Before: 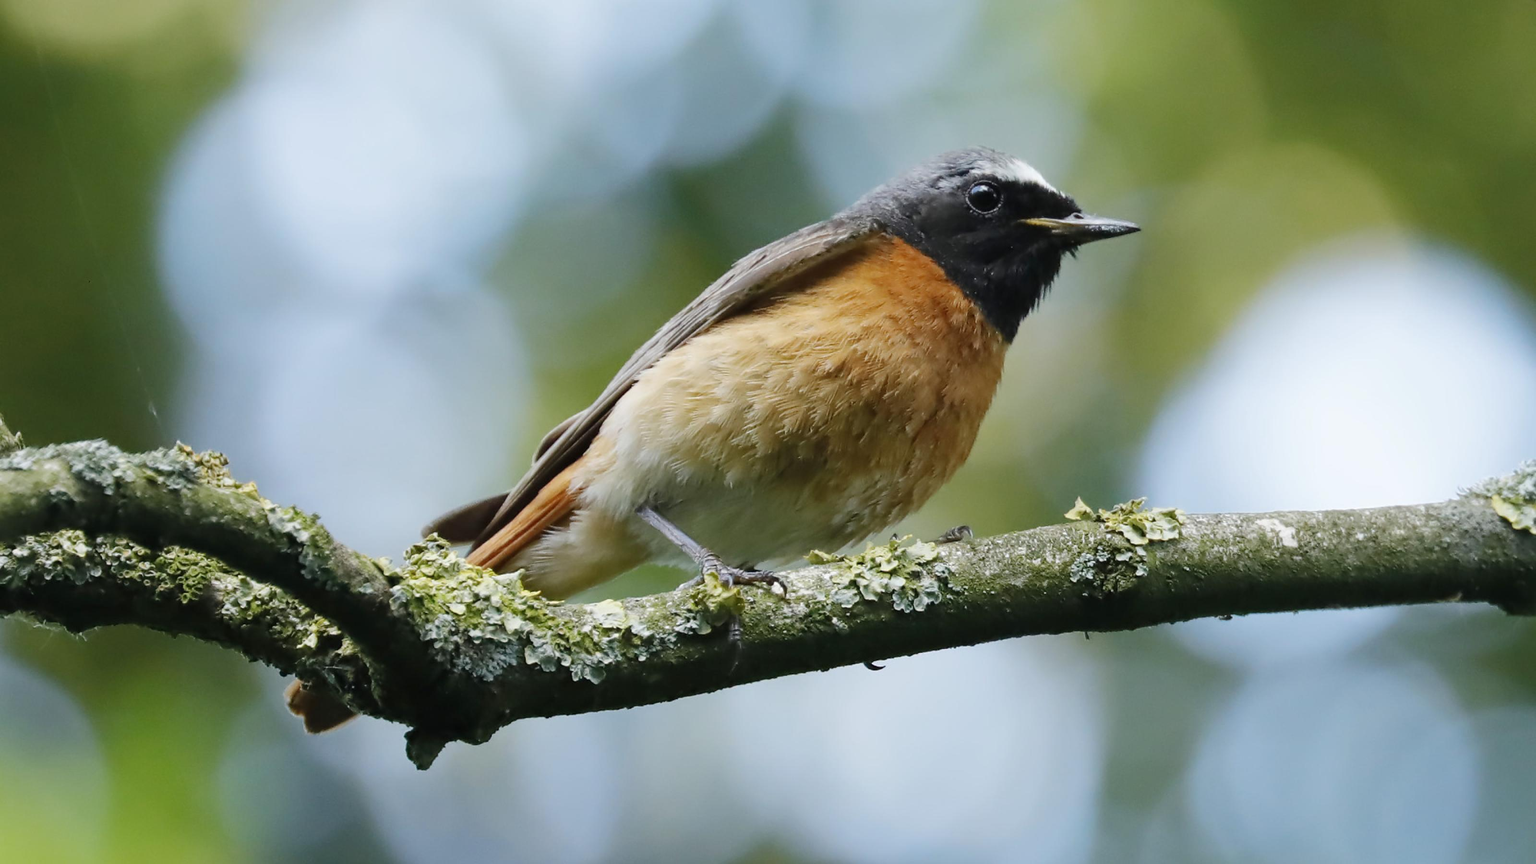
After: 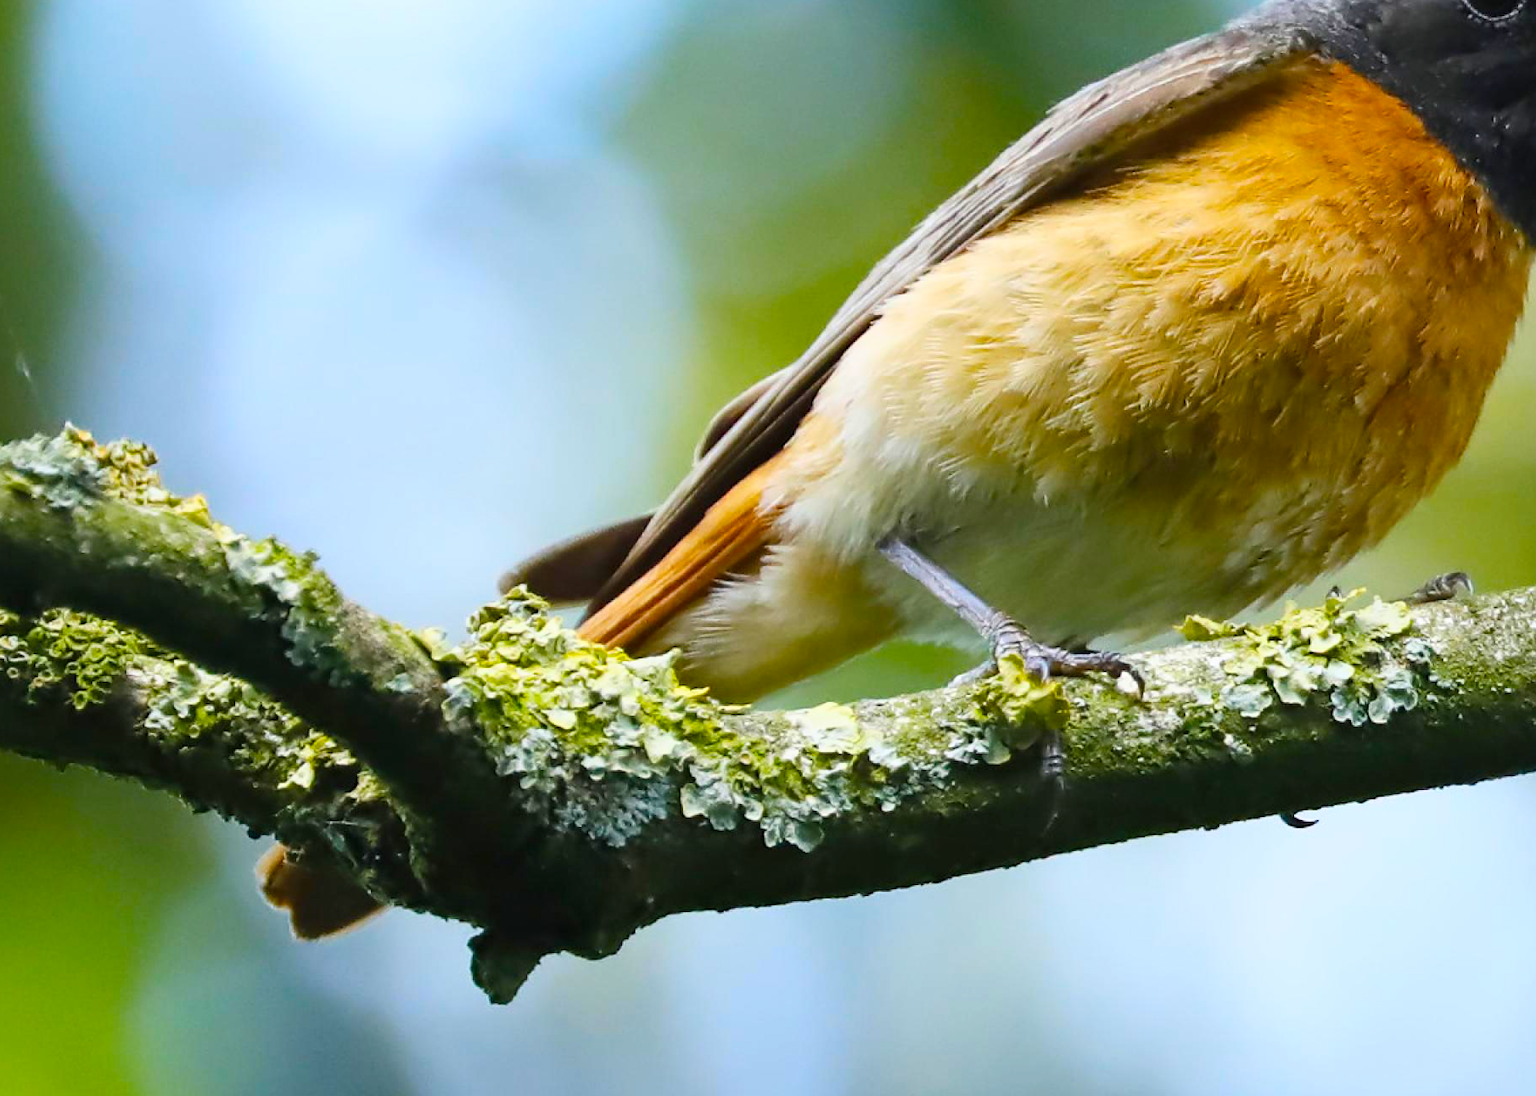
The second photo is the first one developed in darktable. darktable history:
exposure: compensate highlight preservation false
base curve: curves: ch0 [(0, 0) (0.688, 0.865) (1, 1)]
color balance rgb: perceptual saturation grading › global saturation 19.879%, global vibrance 42.512%
crop: left 9.096%, top 23.425%, right 34.334%, bottom 4.795%
